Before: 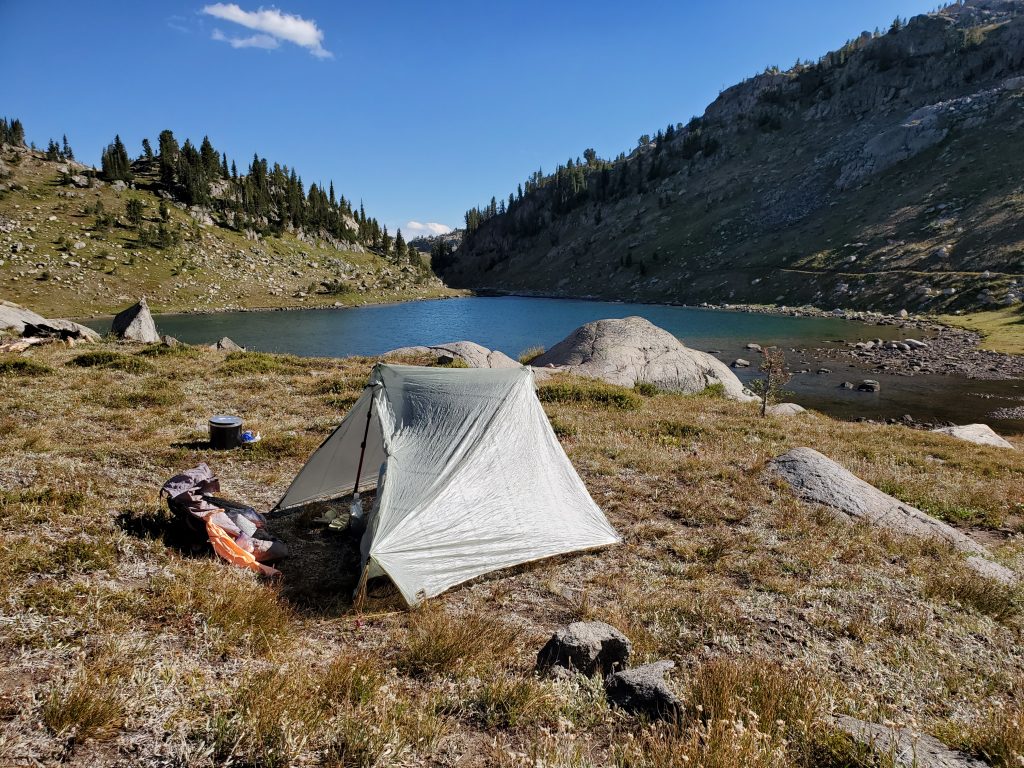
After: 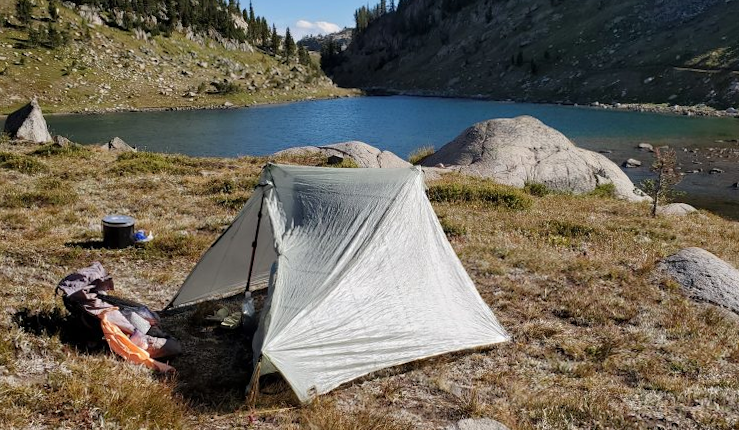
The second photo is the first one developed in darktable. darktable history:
rotate and perspective: lens shift (vertical) 0.048, lens shift (horizontal) -0.024, automatic cropping off
crop: left 11.123%, top 27.61%, right 18.3%, bottom 17.034%
